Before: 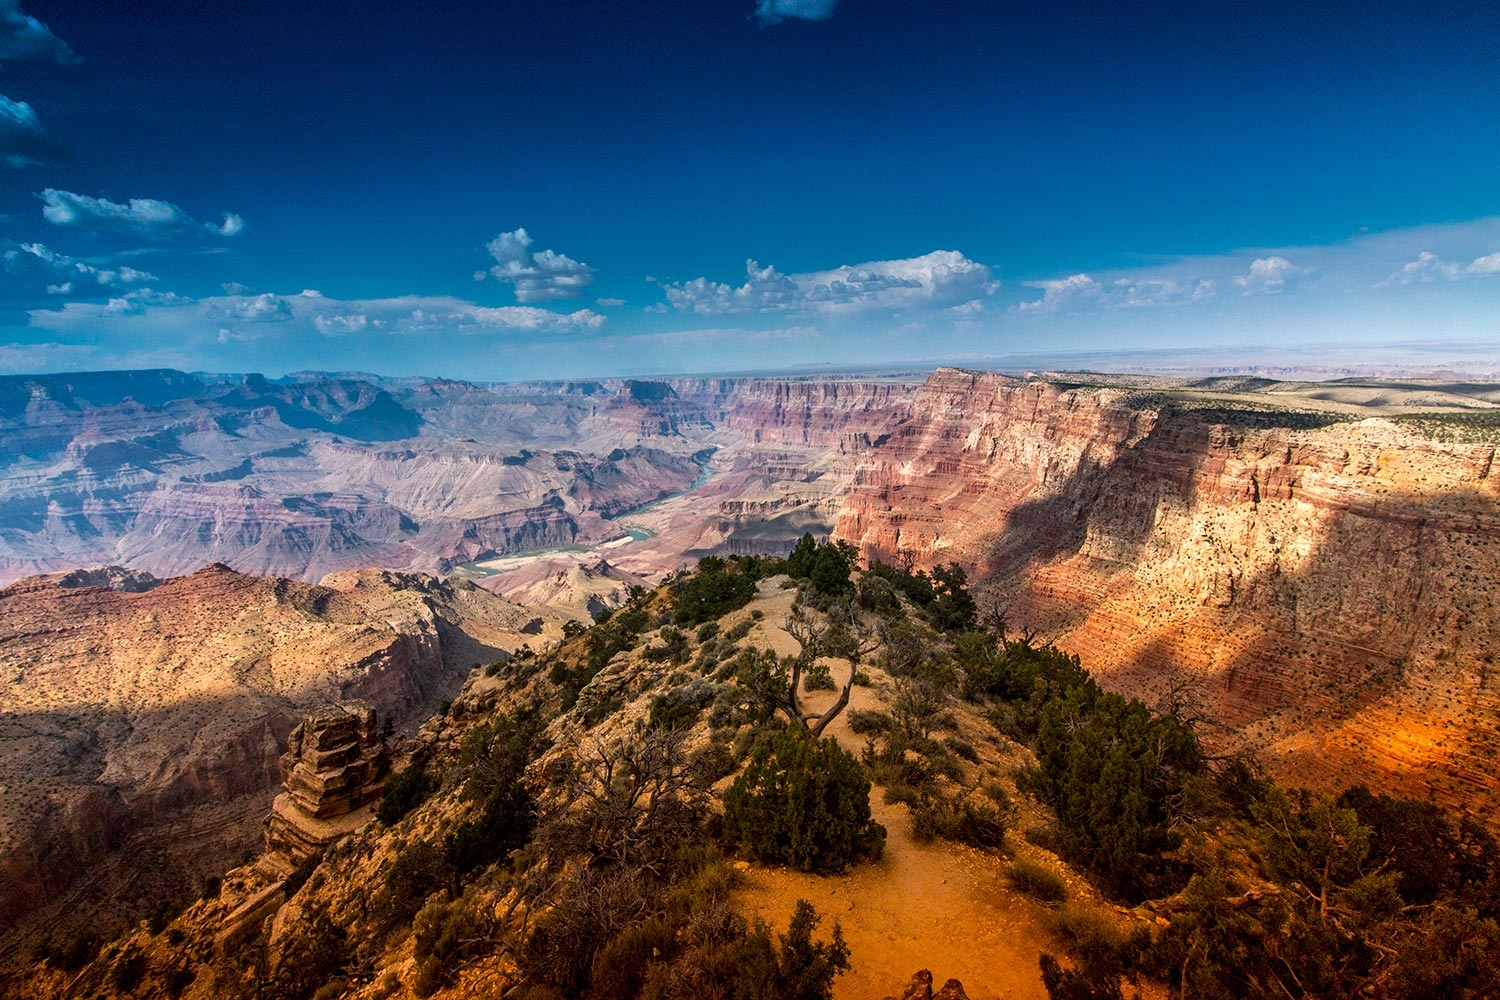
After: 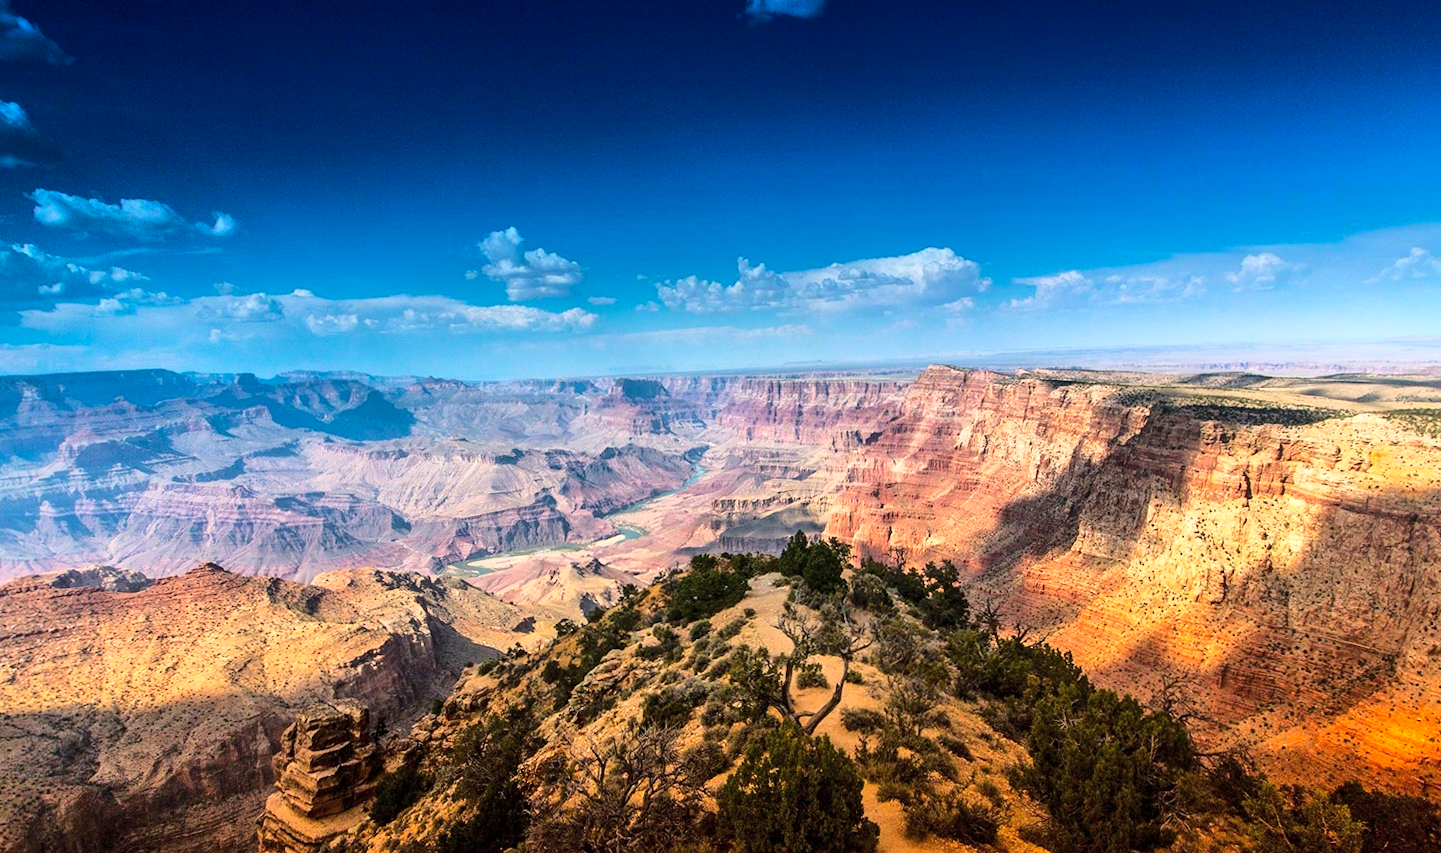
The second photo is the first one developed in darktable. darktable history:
shadows and highlights: shadows 30
graduated density: density 2.02 EV, hardness 44%, rotation 0.374°, offset 8.21, hue 208.8°, saturation 97%
crop and rotate: angle 0.2°, left 0.275%, right 3.127%, bottom 14.18%
base curve: curves: ch0 [(0, 0) (0.028, 0.03) (0.121, 0.232) (0.46, 0.748) (0.859, 0.968) (1, 1)]
